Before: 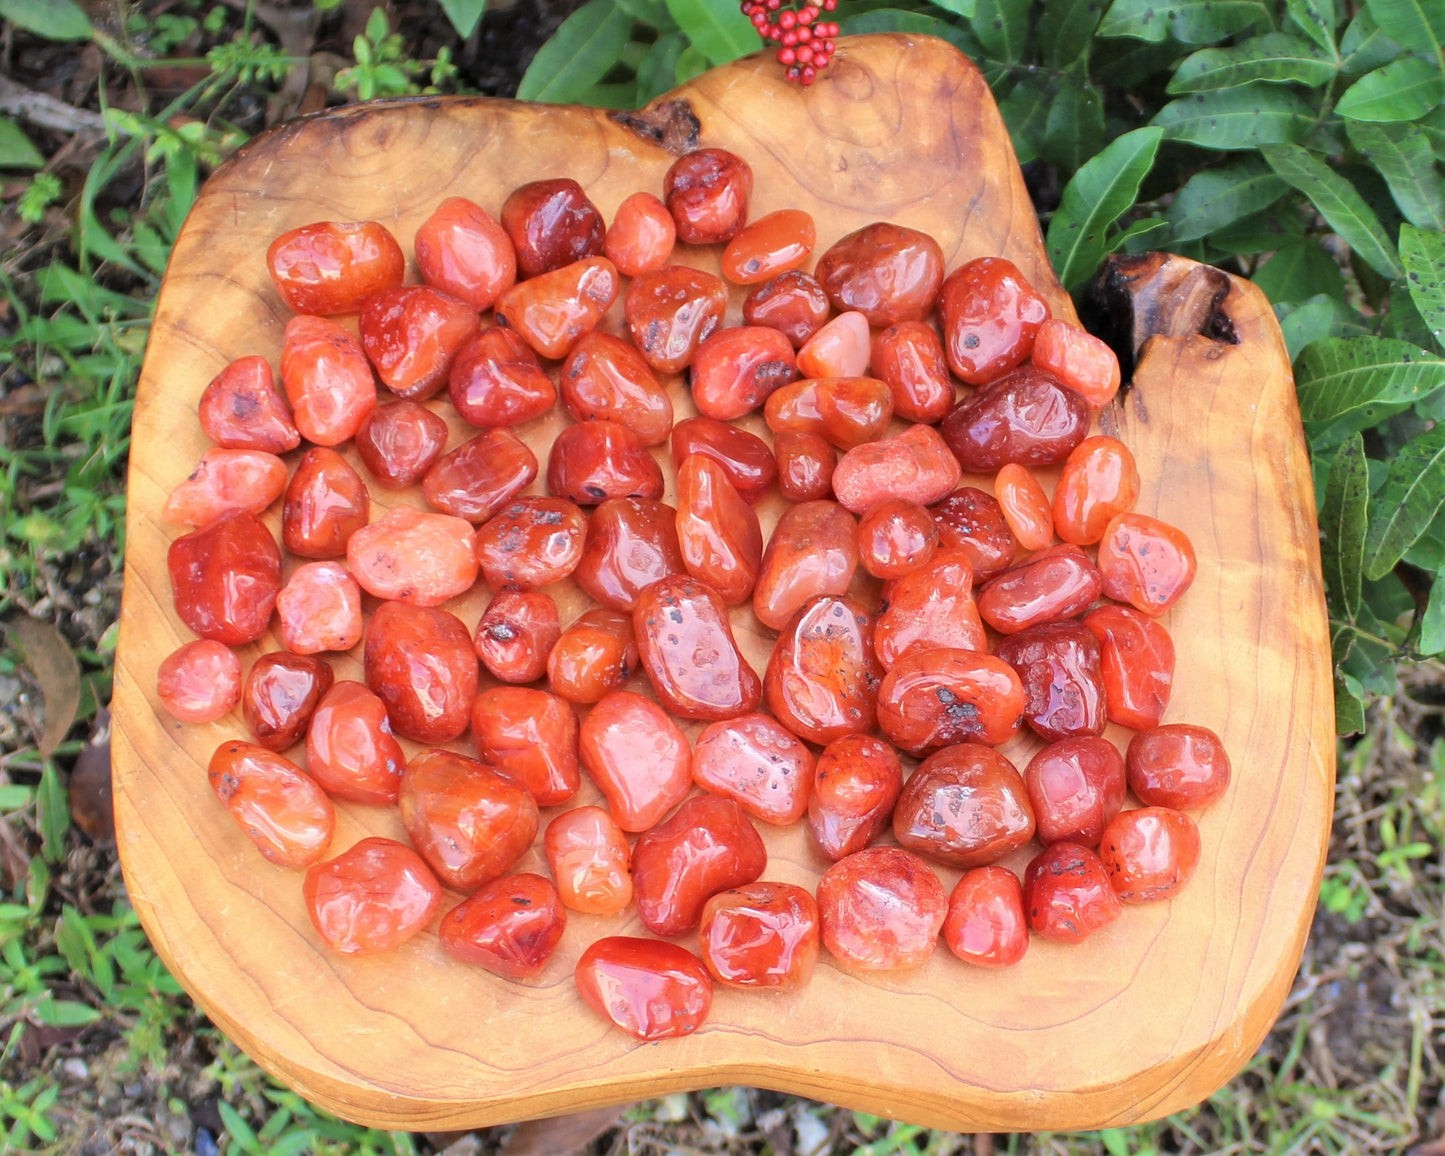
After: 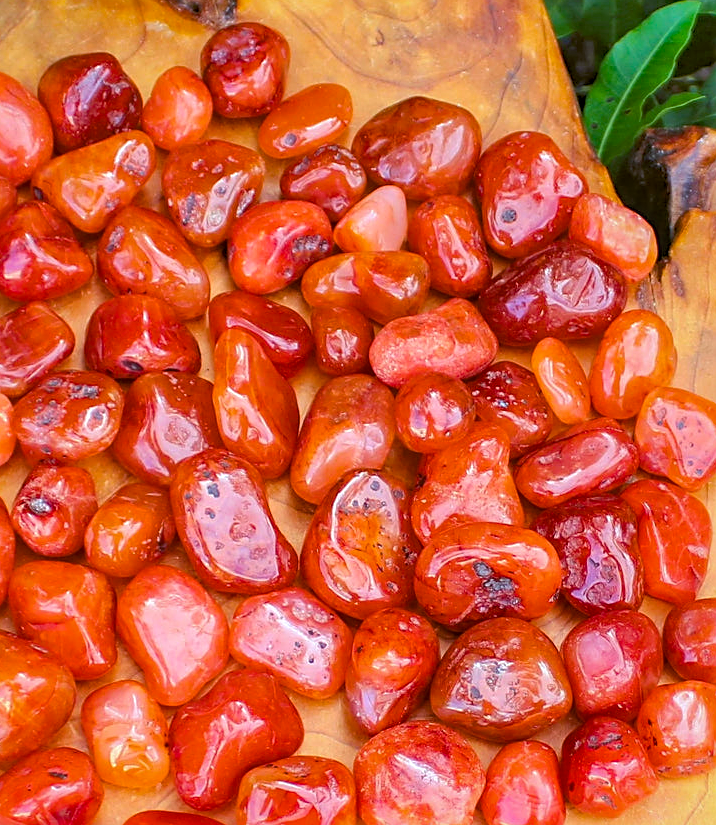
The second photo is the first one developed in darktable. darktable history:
crop: left 32.075%, top 10.976%, right 18.355%, bottom 17.596%
haze removal: adaptive false
color balance rgb: perceptual saturation grading › global saturation 30%, global vibrance 20%
local contrast: on, module defaults
sharpen: on, module defaults
color balance: lift [1.004, 1.002, 1.002, 0.998], gamma [1, 1.007, 1.002, 0.993], gain [1, 0.977, 1.013, 1.023], contrast -3.64%
shadows and highlights: on, module defaults
